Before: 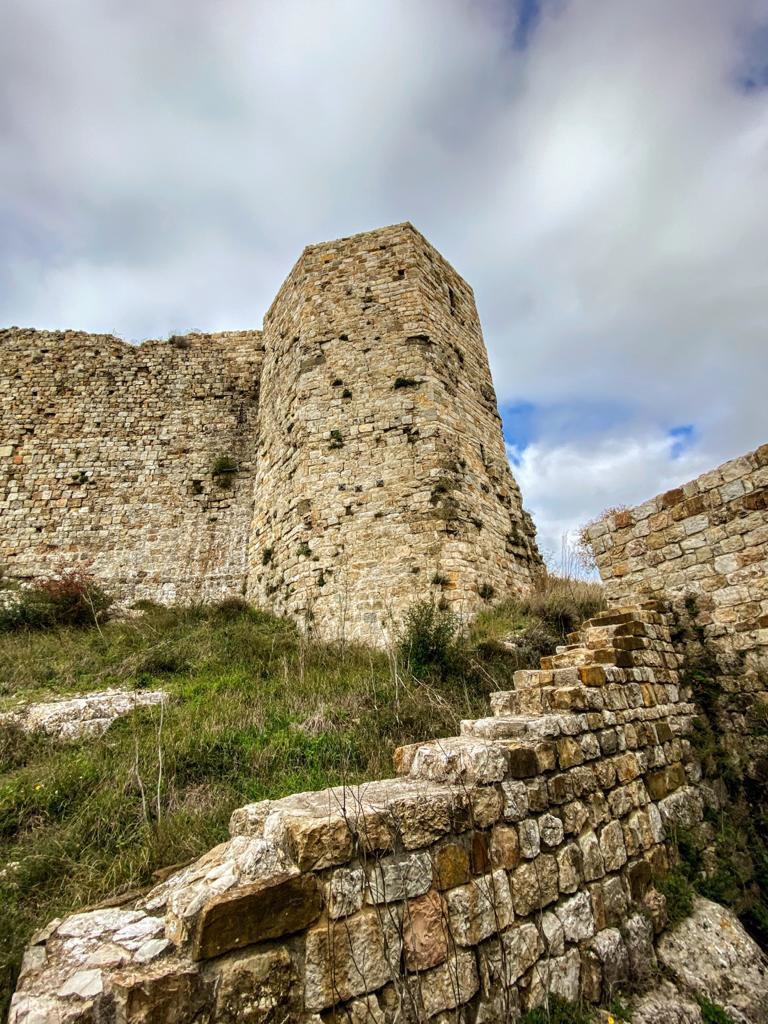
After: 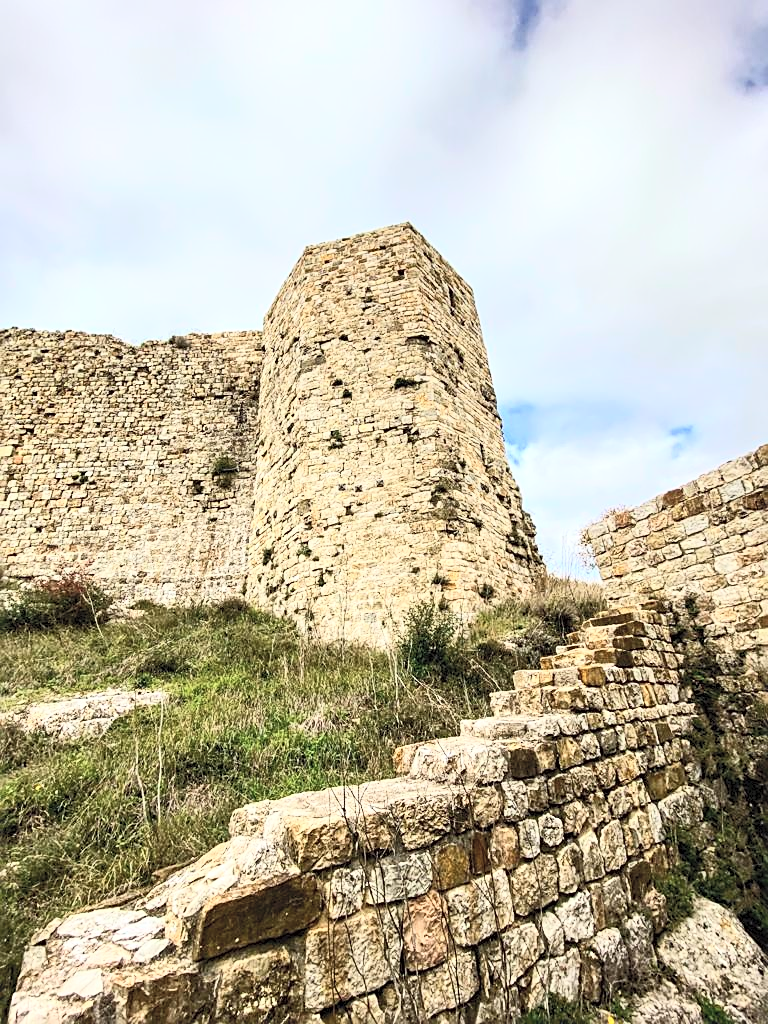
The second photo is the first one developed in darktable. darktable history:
sharpen: on, module defaults
contrast brightness saturation: contrast 0.39, brightness 0.53
